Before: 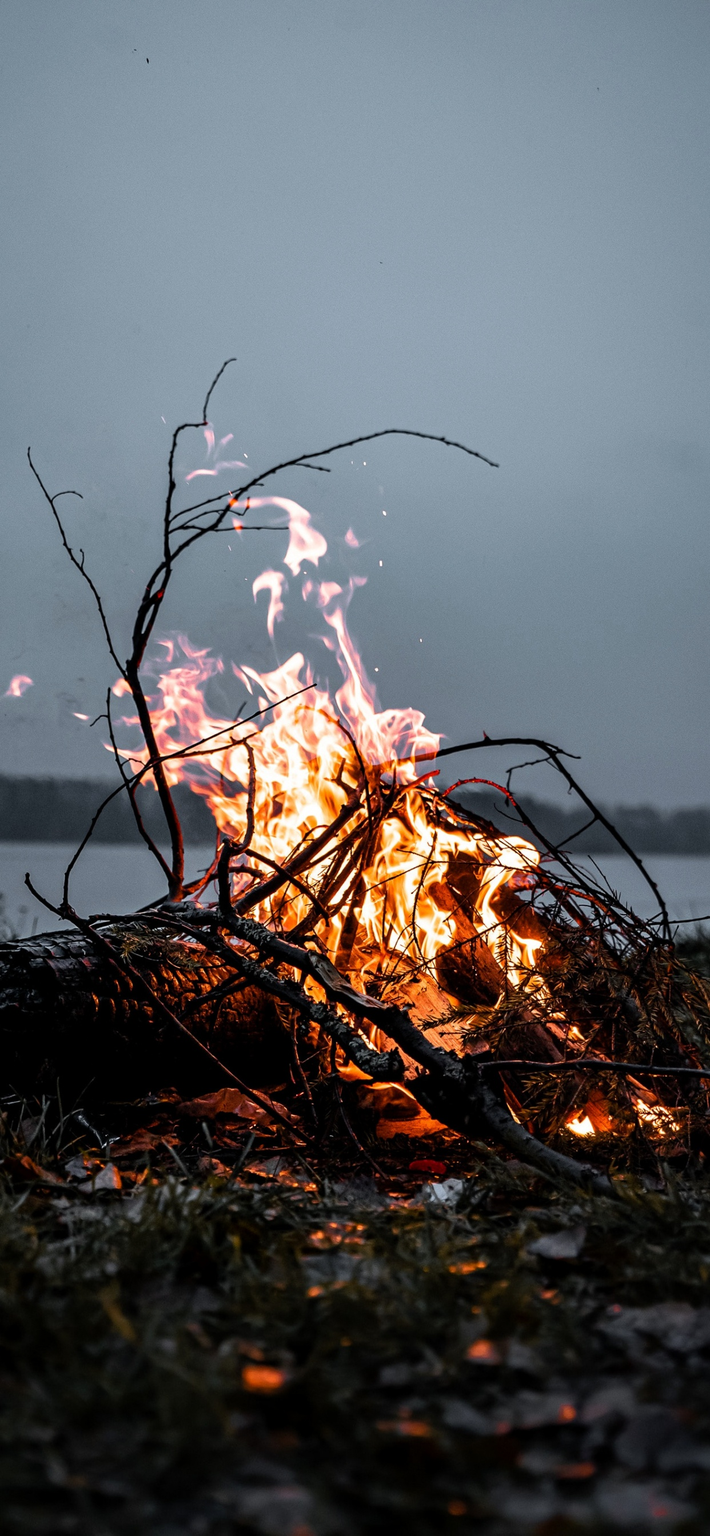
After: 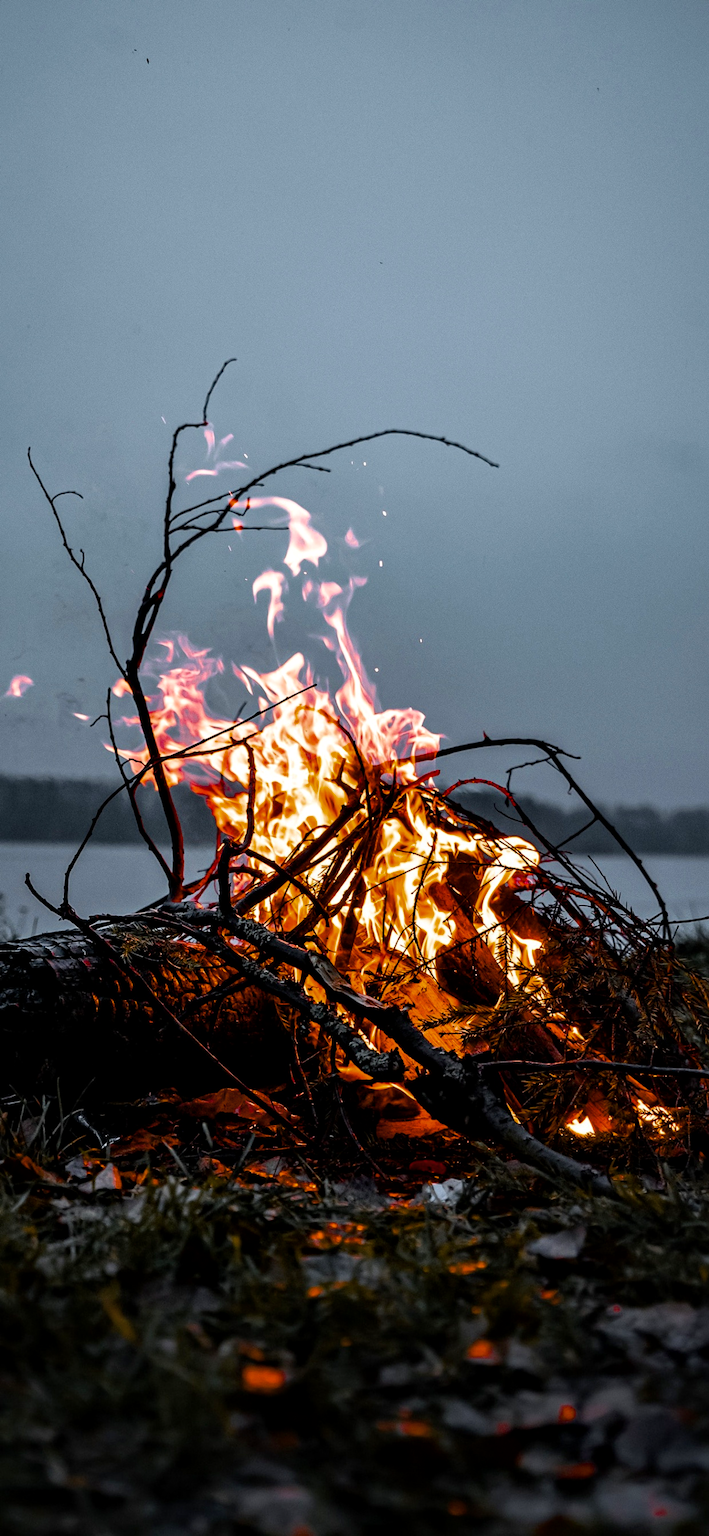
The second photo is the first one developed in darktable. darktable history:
local contrast: mode bilateral grid, contrast 20, coarseness 51, detail 120%, midtone range 0.2
color balance rgb: power › hue 63.3°, linear chroma grading › global chroma 1.542%, linear chroma grading › mid-tones -0.886%, perceptual saturation grading › global saturation 25.386%, global vibrance 10.305%, saturation formula JzAzBz (2021)
